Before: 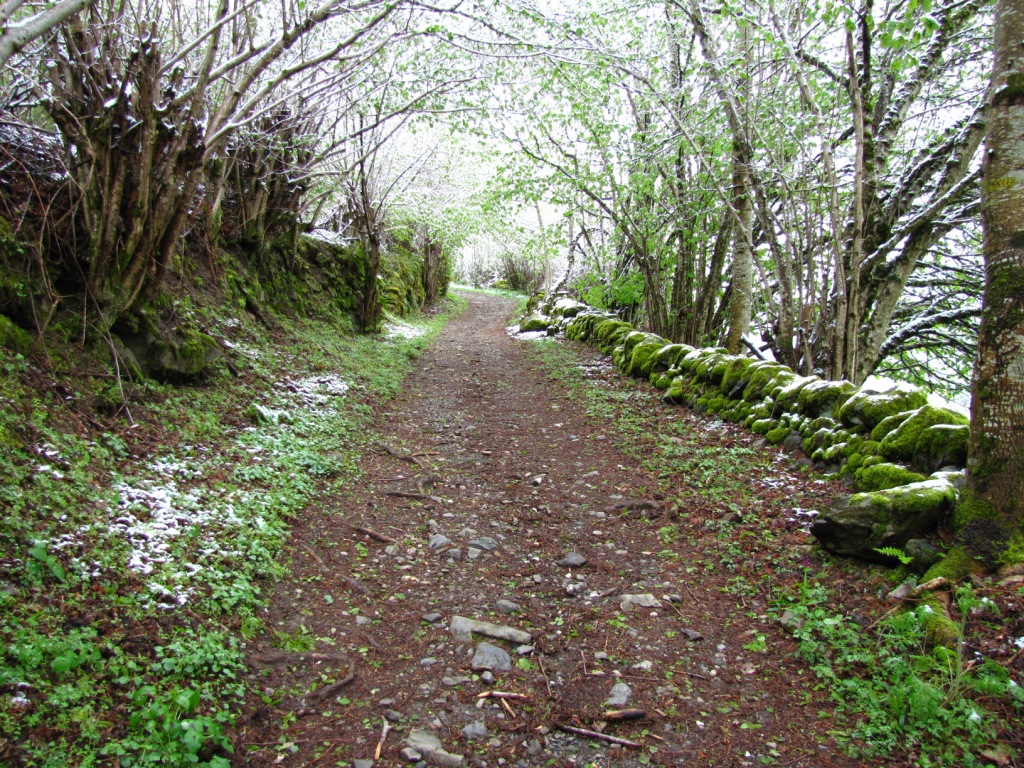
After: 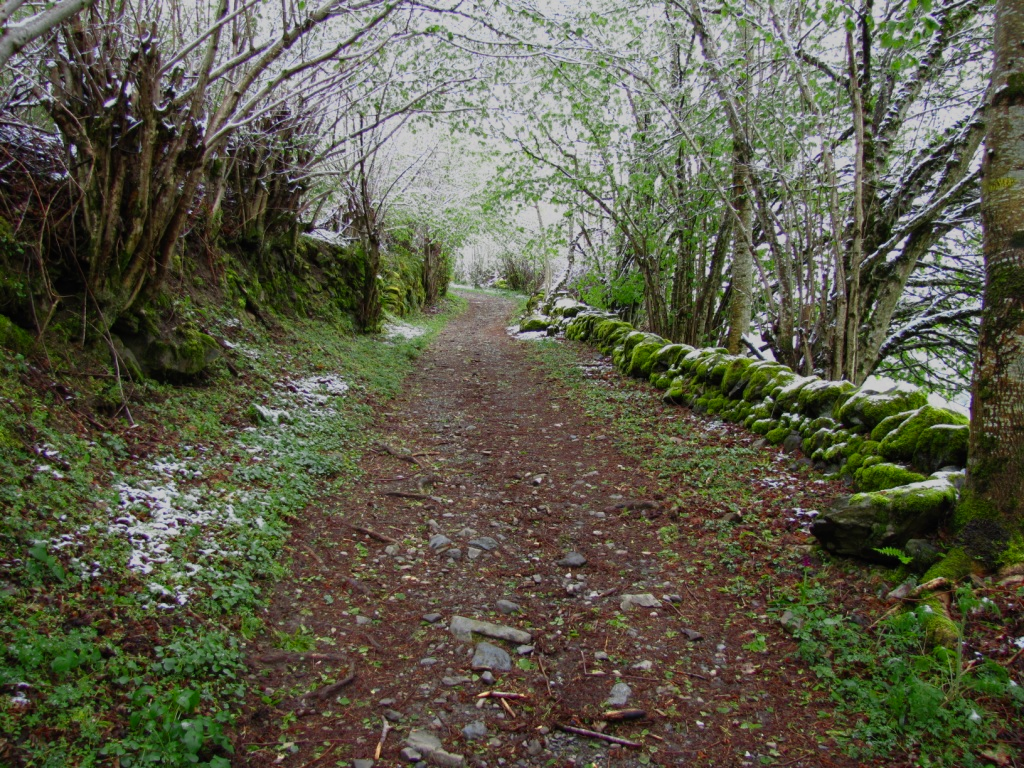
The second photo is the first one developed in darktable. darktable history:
color zones: curves: ch0 [(0.004, 0.305) (0.261, 0.623) (0.389, 0.399) (0.708, 0.571) (0.947, 0.34)]; ch1 [(0.025, 0.645) (0.229, 0.584) (0.326, 0.551) (0.484, 0.262) (0.757, 0.643)], mix 27.23%
exposure: black level correction 0, exposure -0.727 EV, compensate highlight preservation false
